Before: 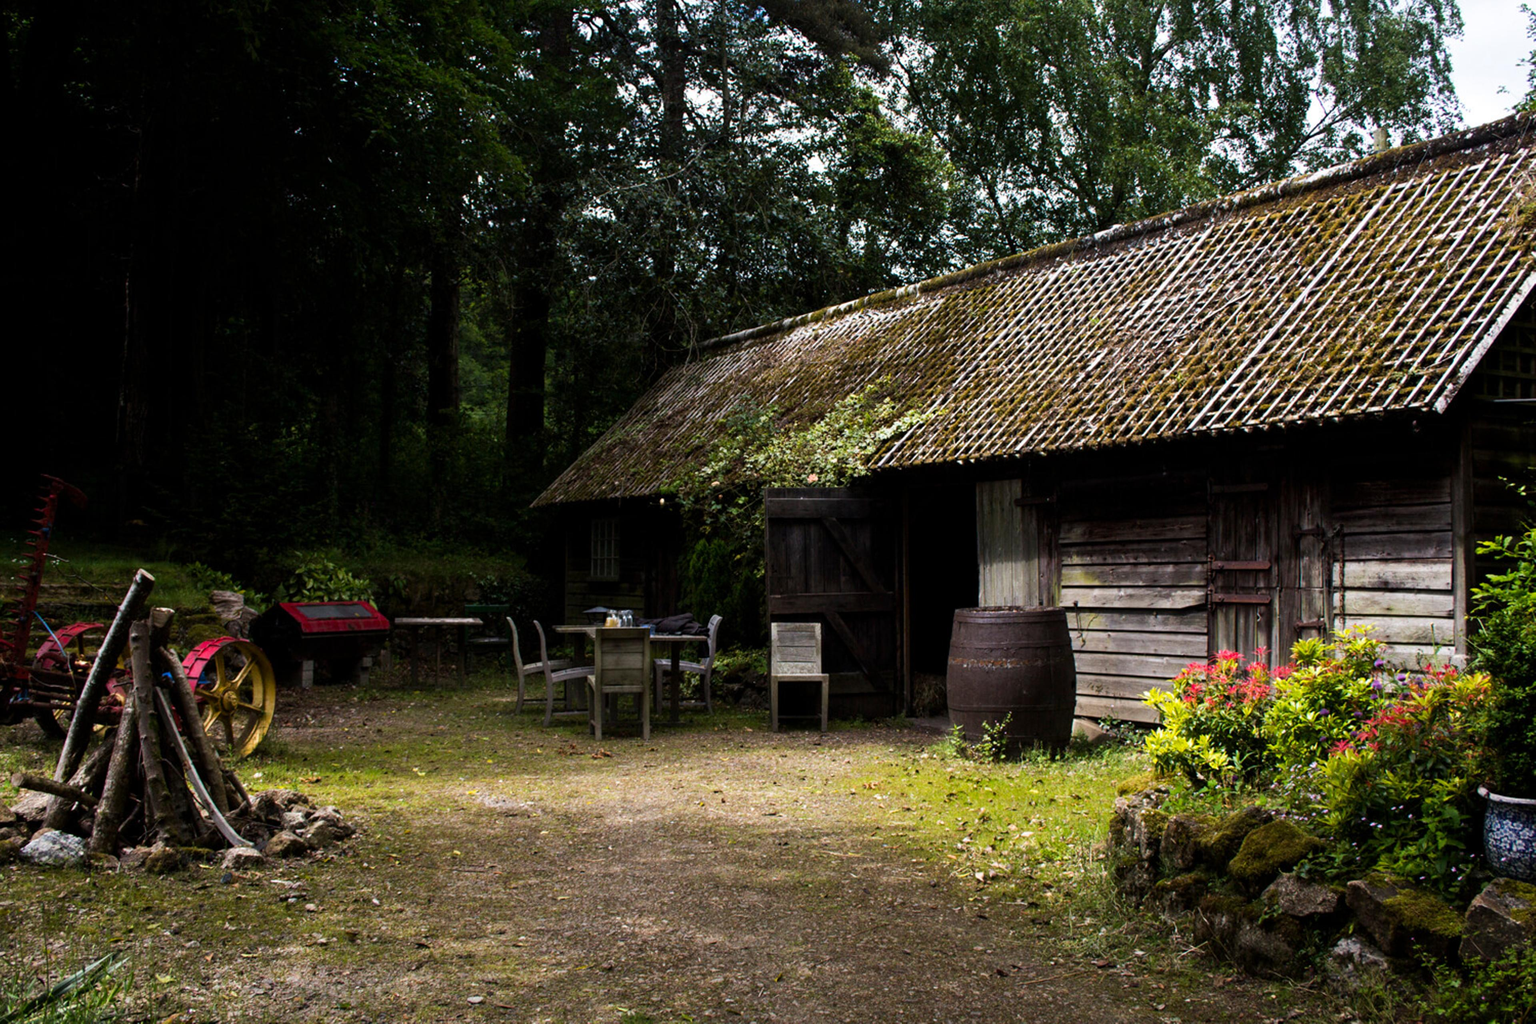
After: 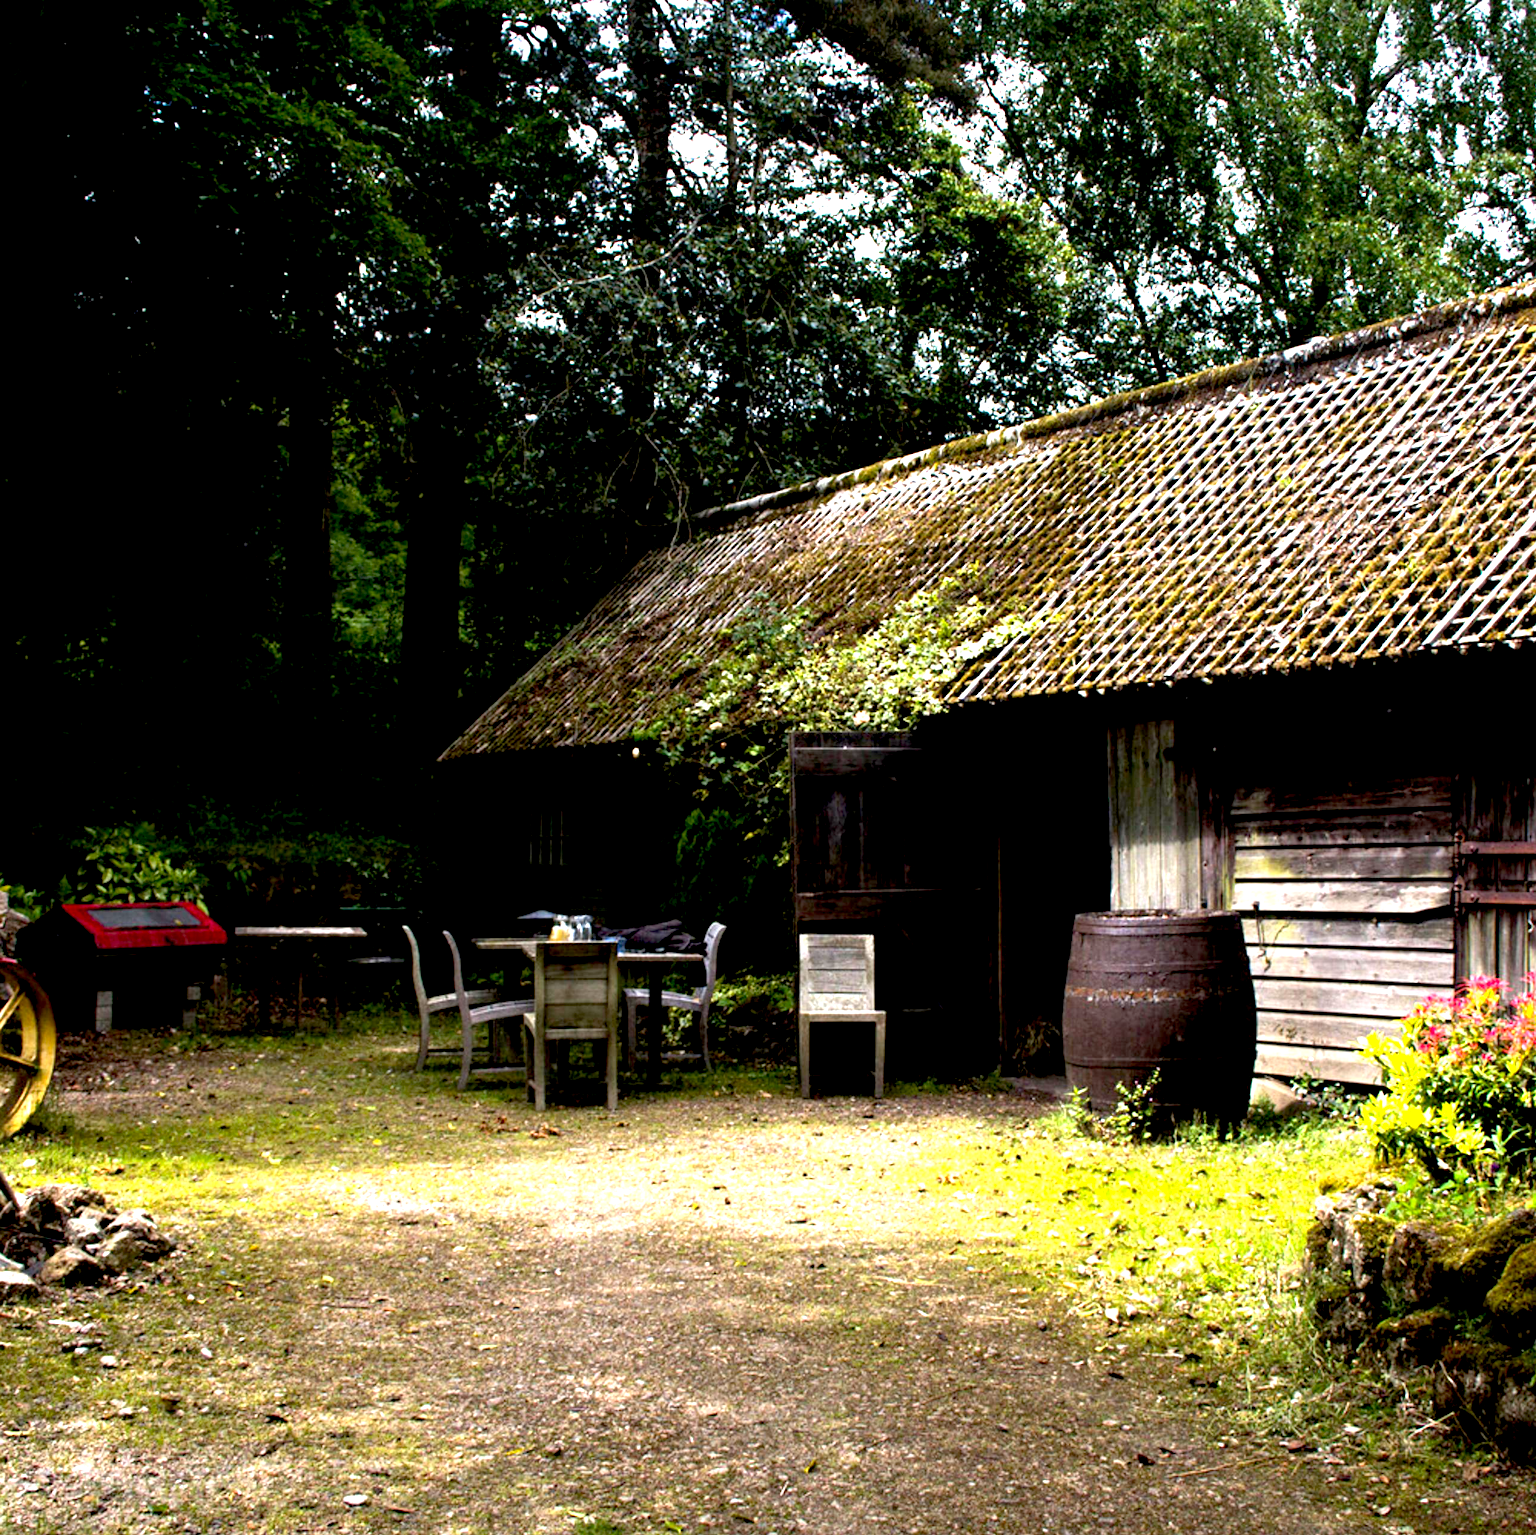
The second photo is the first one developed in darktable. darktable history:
crop and rotate: left 15.546%, right 17.787%
exposure: black level correction 0.009, exposure 1.425 EV, compensate highlight preservation false
